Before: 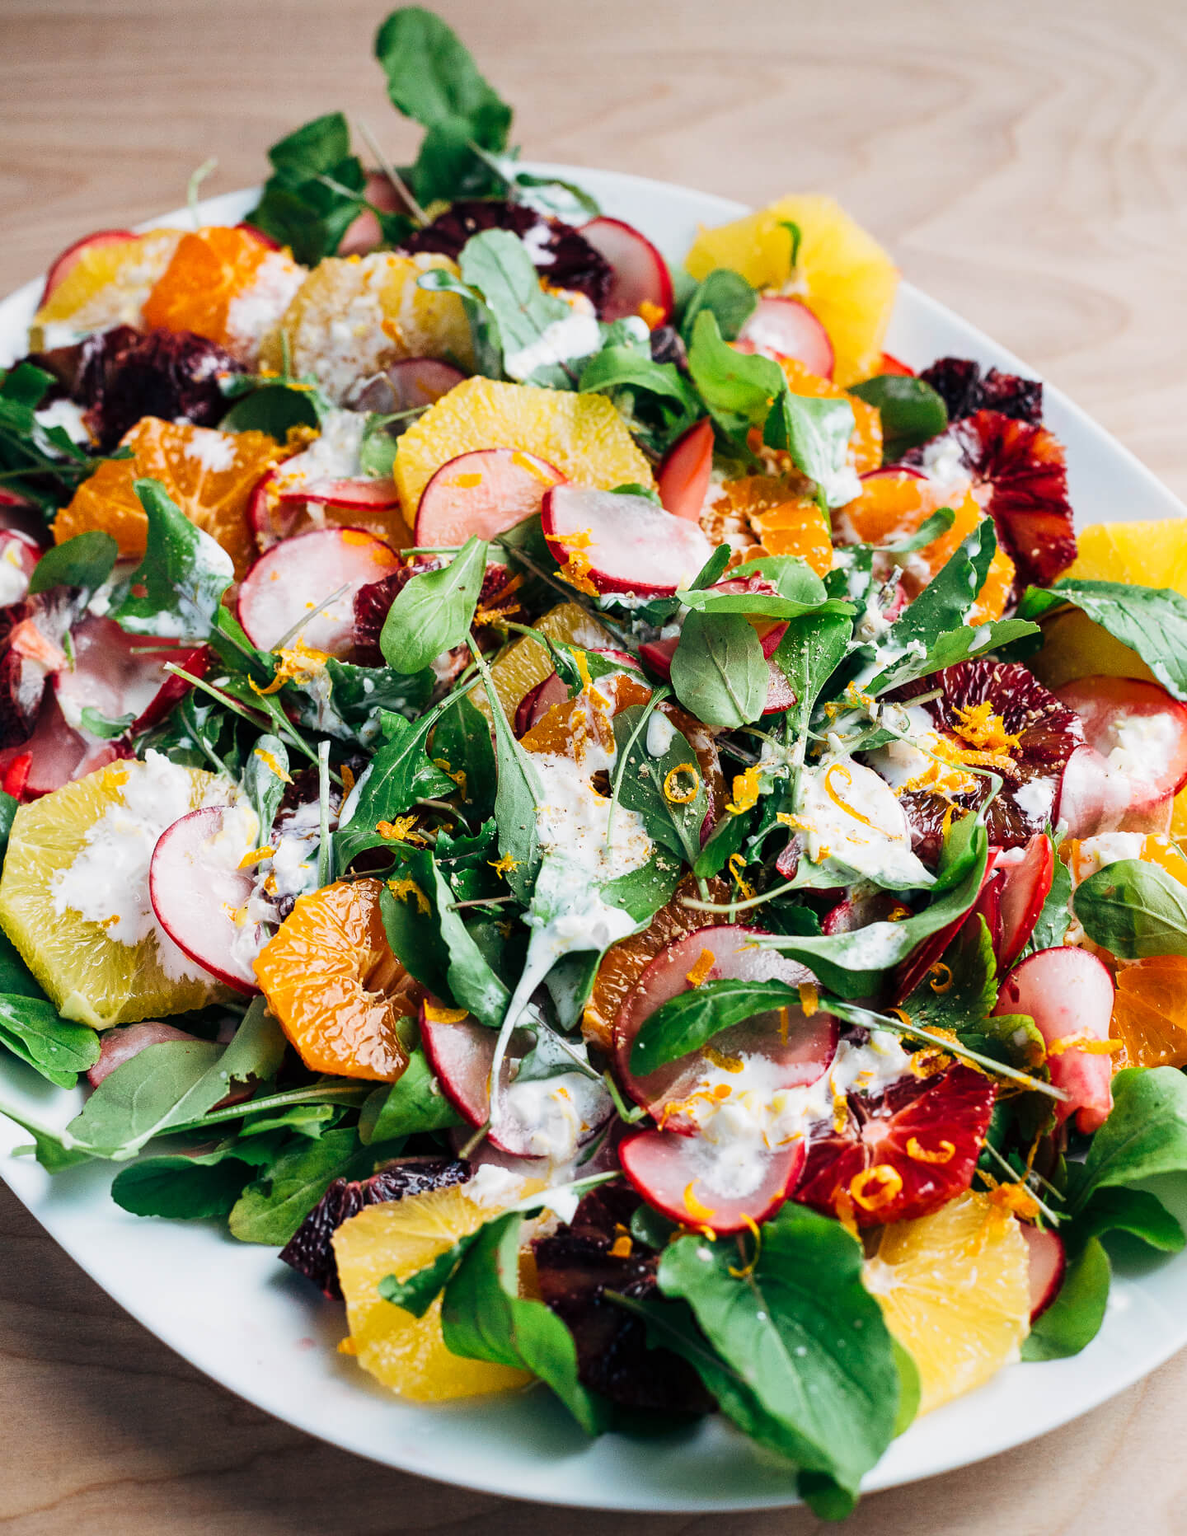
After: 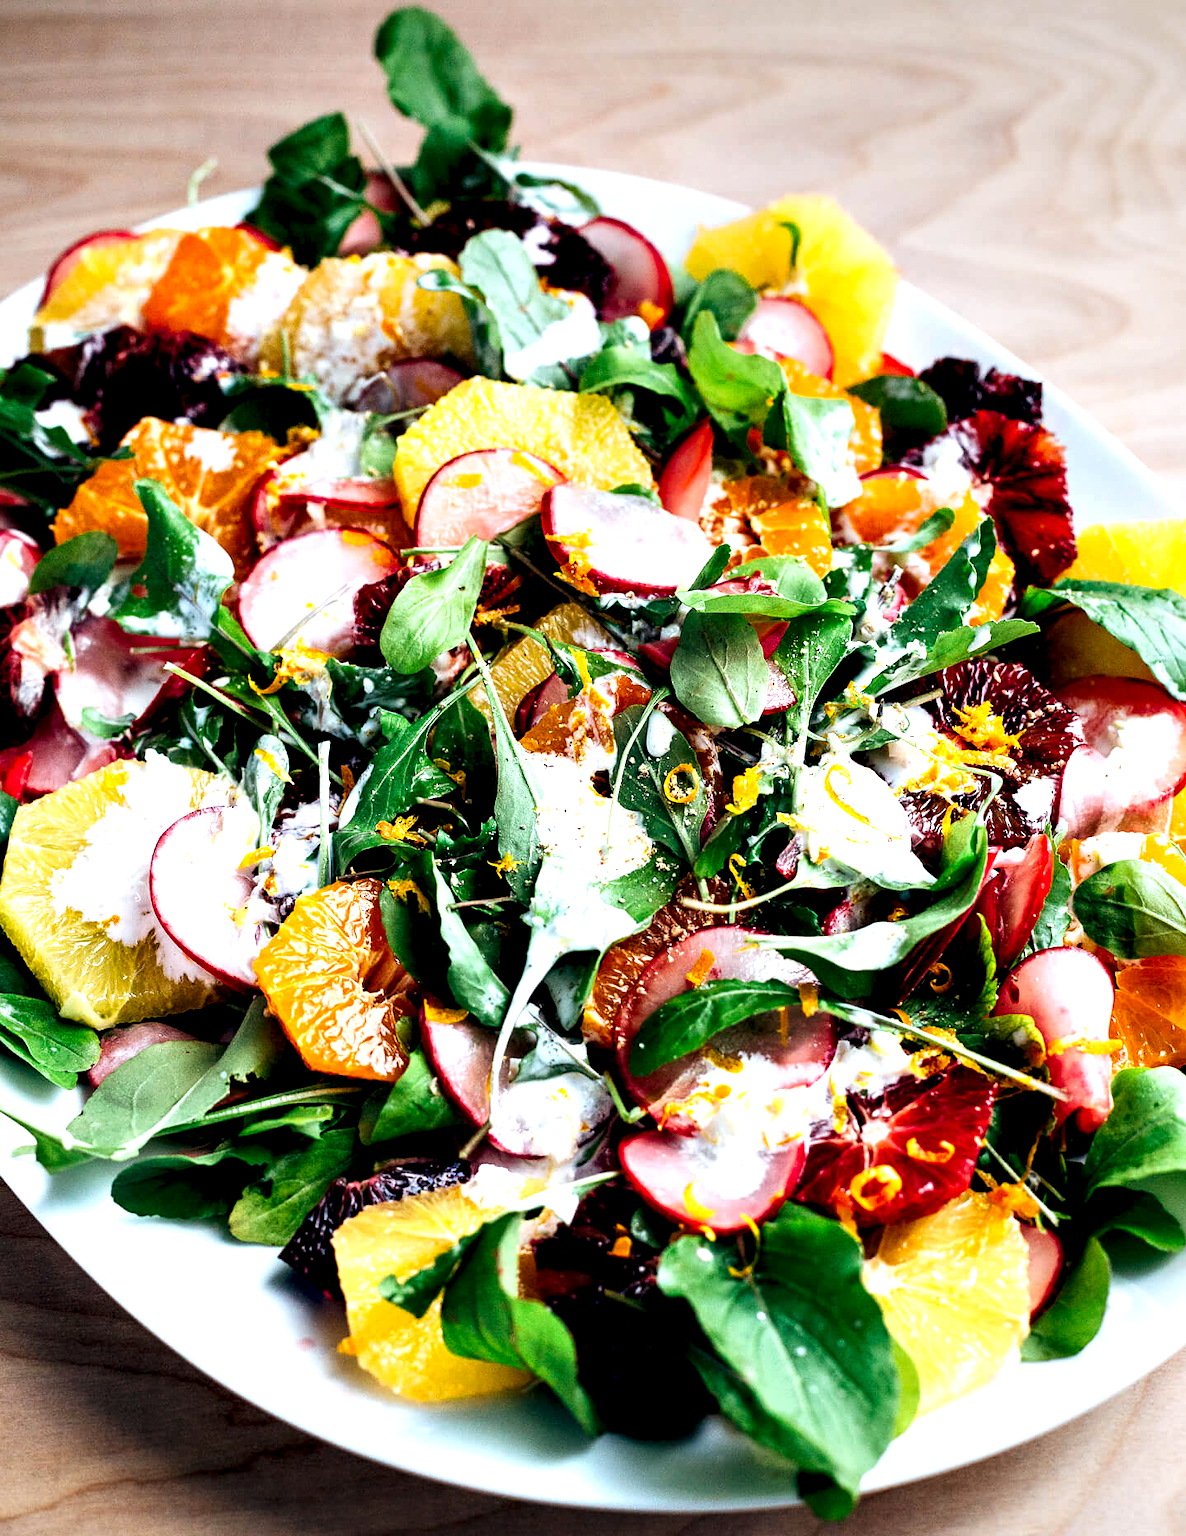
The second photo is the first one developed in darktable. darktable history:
exposure: exposure 0.202 EV, compensate highlight preservation false
contrast equalizer: y [[0.6 ×6], [0.55 ×6], [0 ×6], [0 ×6], [0 ×6]]
